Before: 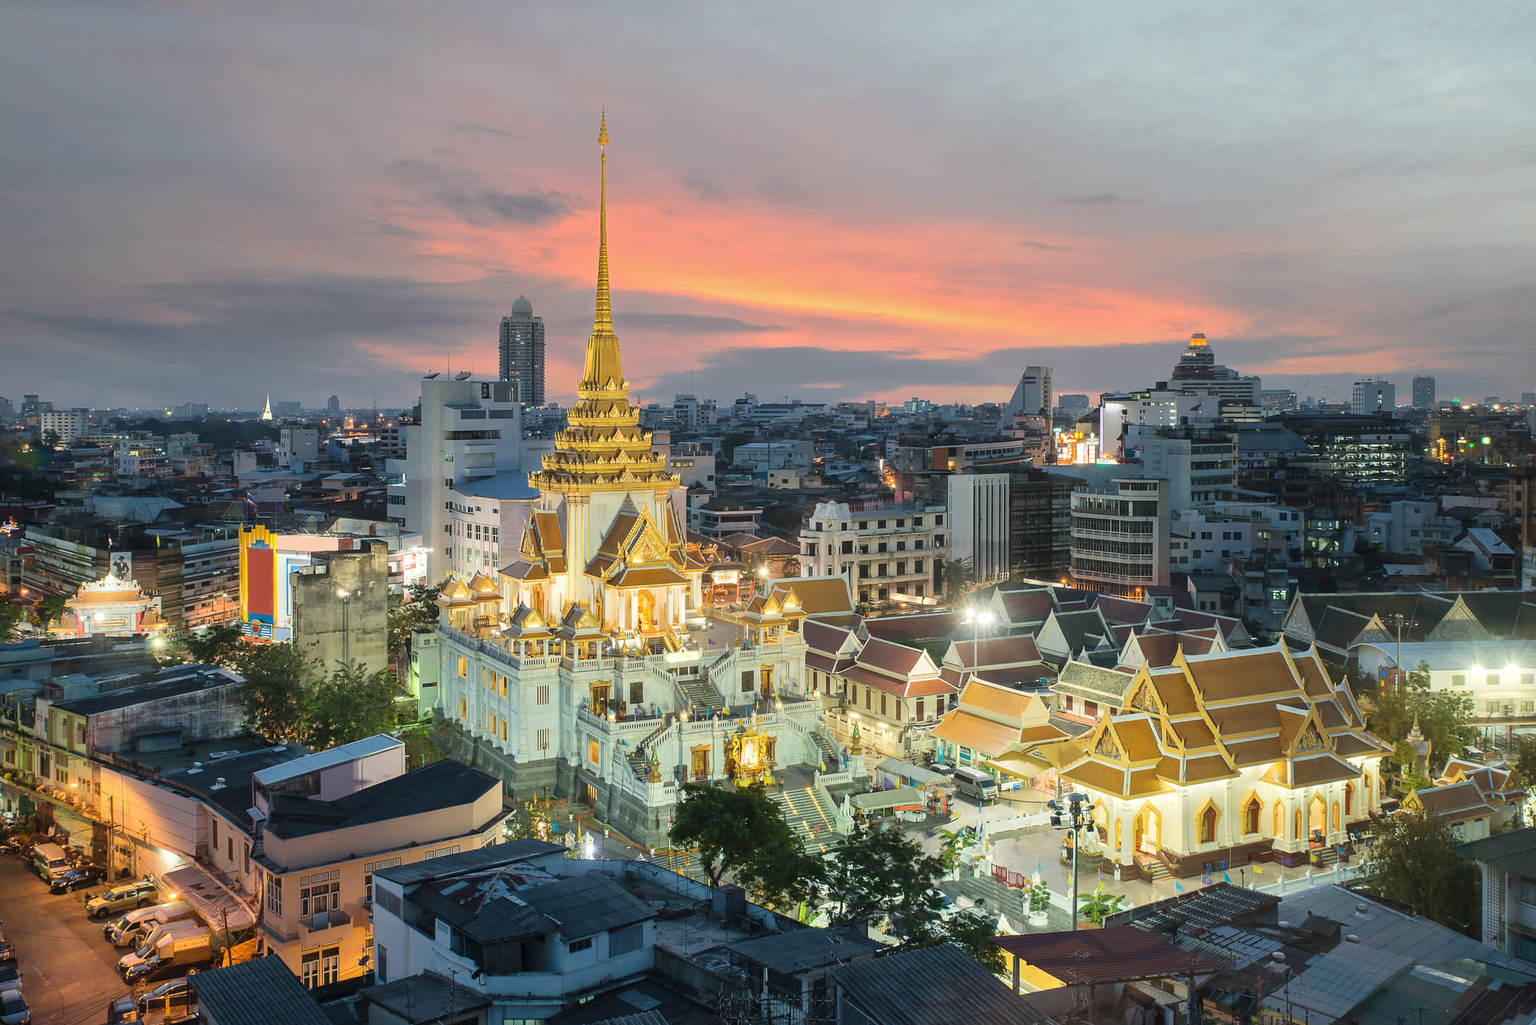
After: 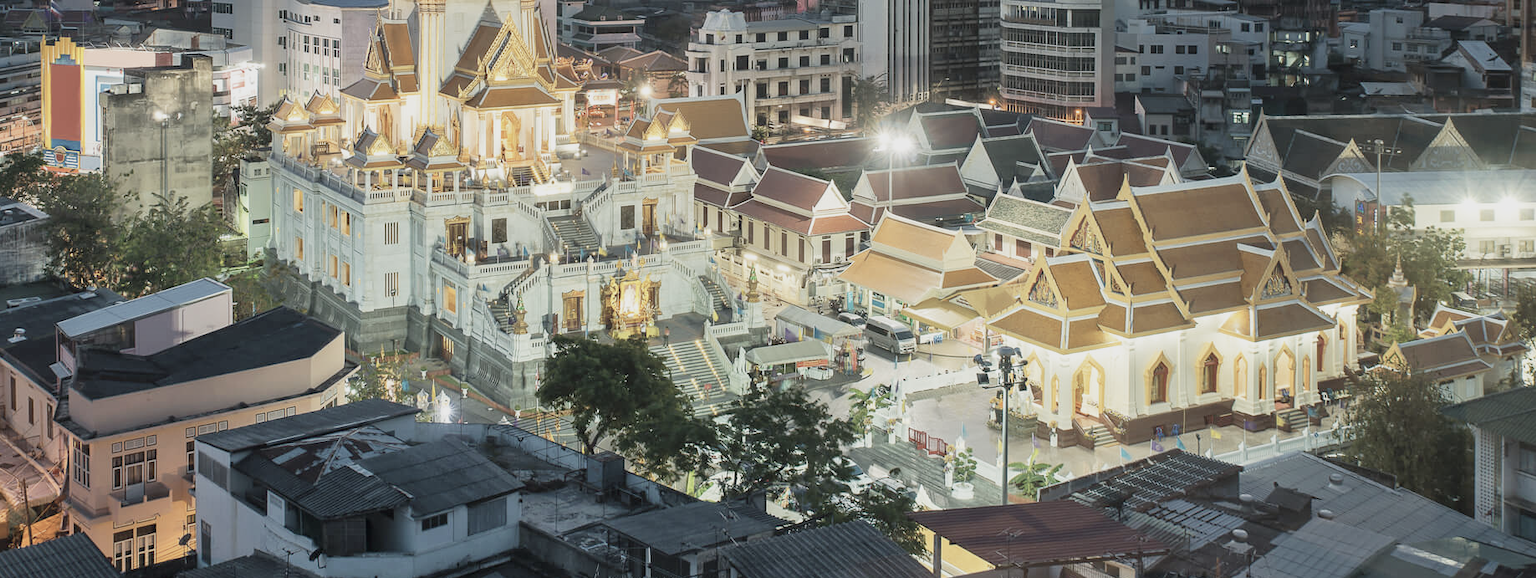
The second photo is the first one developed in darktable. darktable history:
tone equalizer: -8 EV 0.25 EV, -7 EV 0.417 EV, -6 EV 0.417 EV, -5 EV 0.25 EV, -3 EV -0.25 EV, -2 EV -0.417 EV, -1 EV -0.417 EV, +0 EV -0.25 EV, edges refinement/feathering 500, mask exposure compensation -1.57 EV, preserve details guided filter
crop and rotate: left 13.306%, top 48.129%, bottom 2.928%
color zones: curves: ch1 [(0, 0.292) (0.001, 0.292) (0.2, 0.264) (0.4, 0.248) (0.6, 0.248) (0.8, 0.264) (0.999, 0.292) (1, 0.292)]
base curve: curves: ch0 [(0, 0) (0.088, 0.125) (0.176, 0.251) (0.354, 0.501) (0.613, 0.749) (1, 0.877)], preserve colors none
